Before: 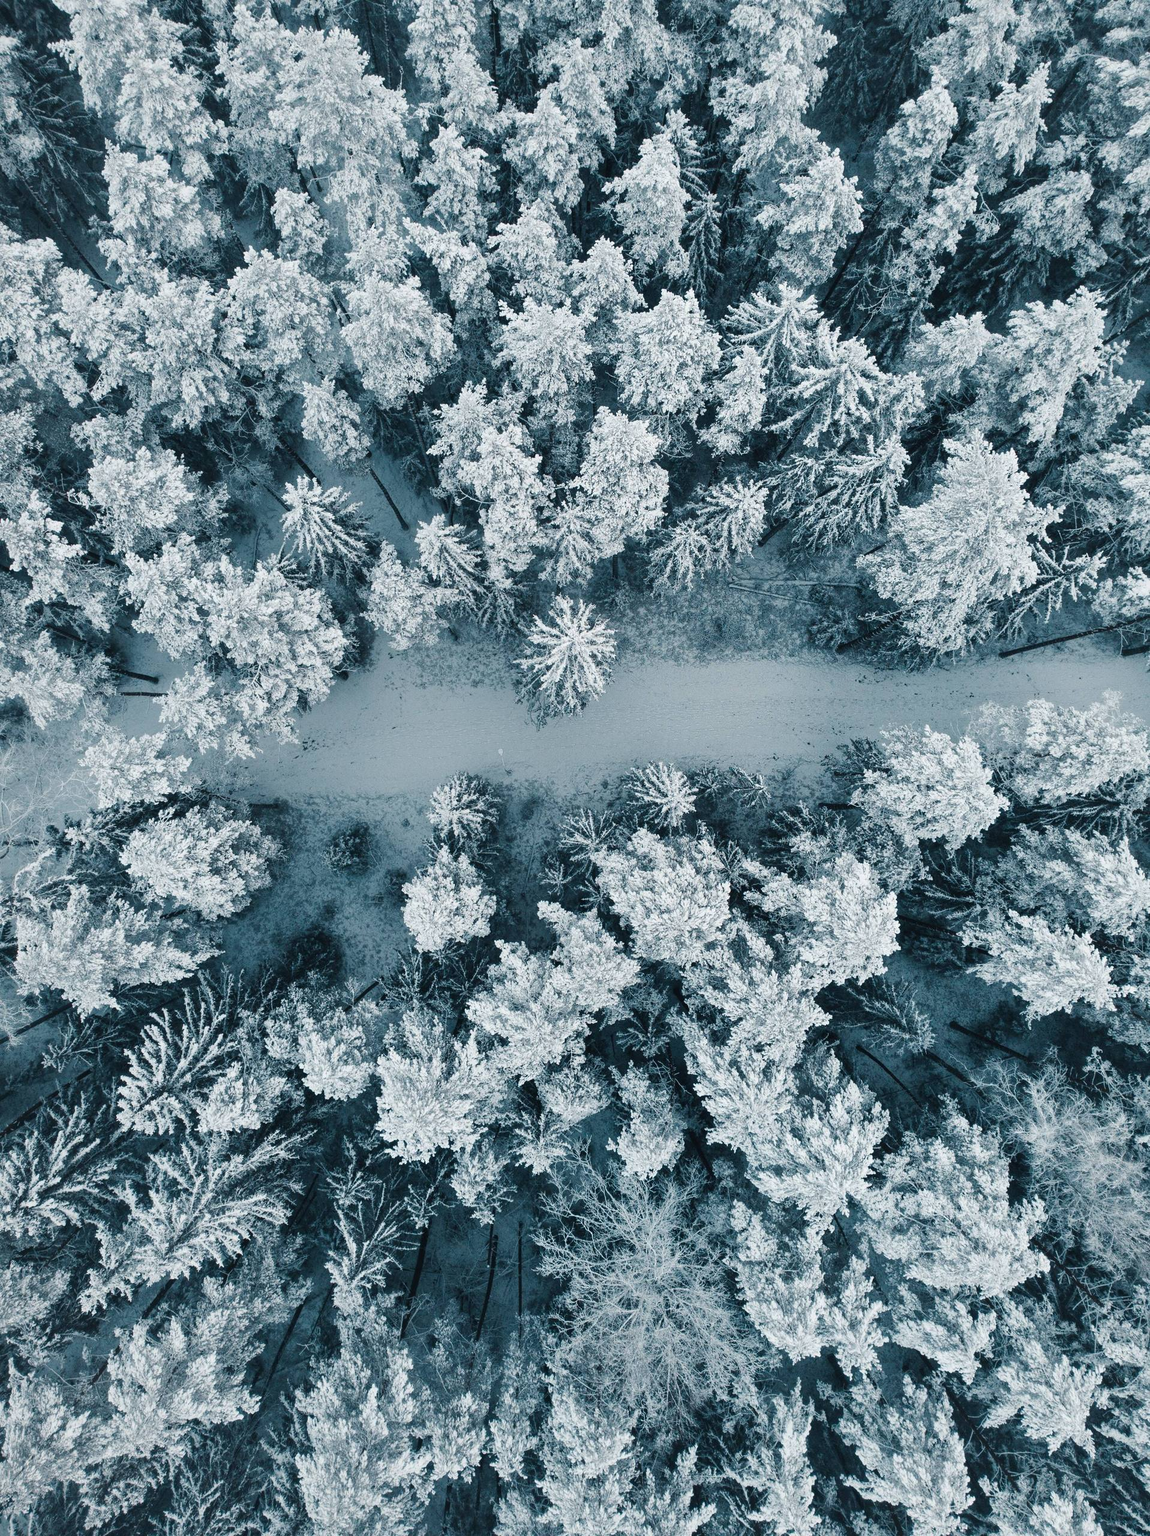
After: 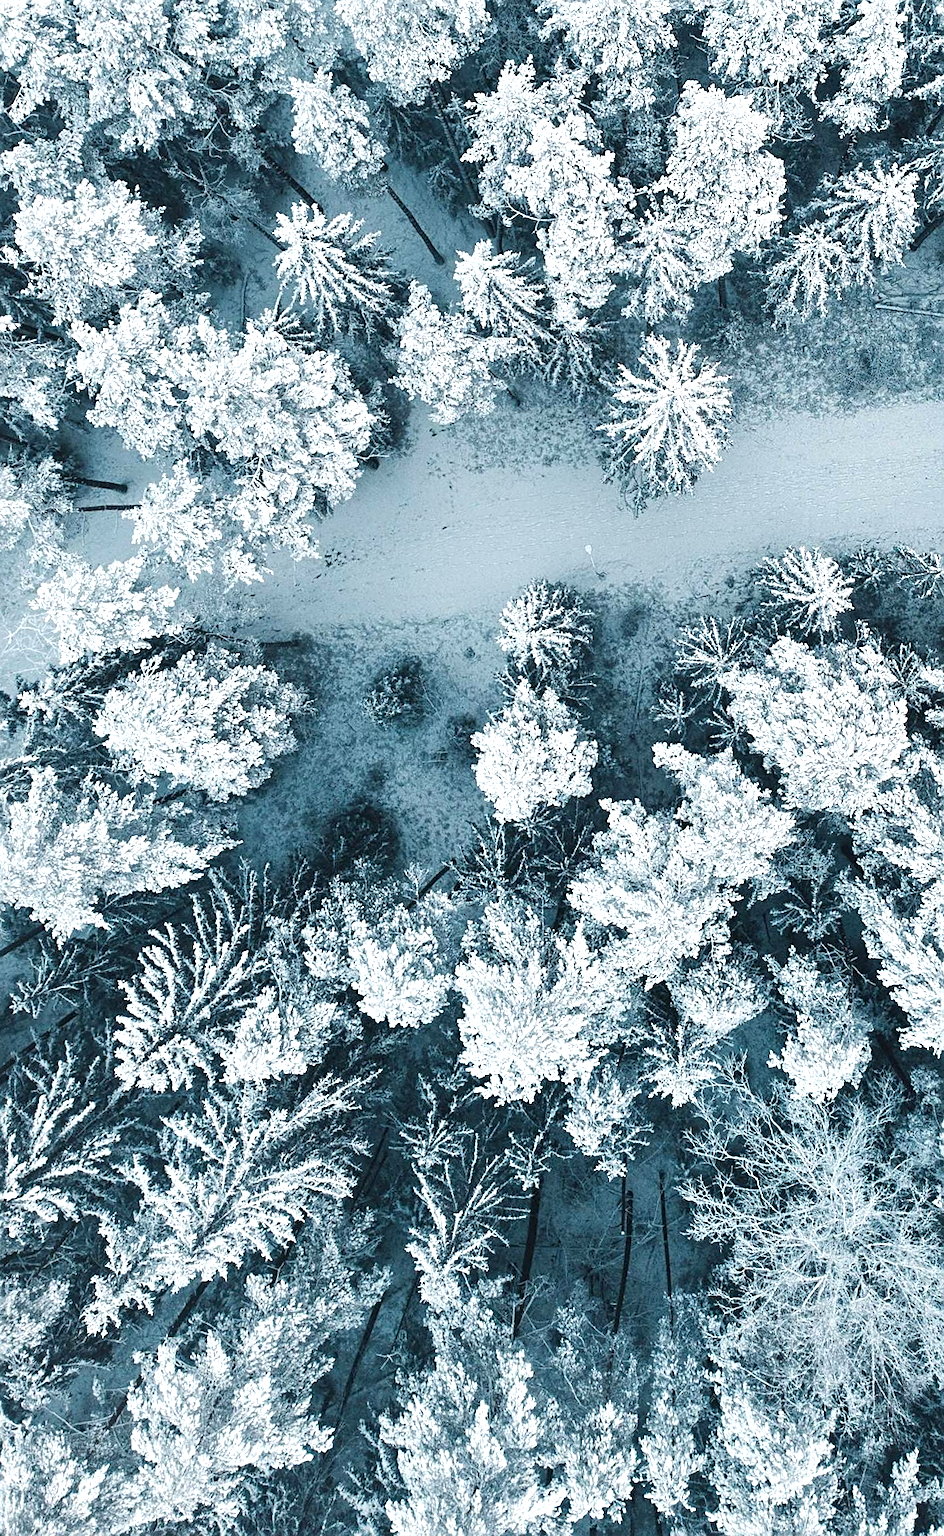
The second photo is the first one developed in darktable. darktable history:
exposure: black level correction 0, exposure 0.7 EV, compensate exposure bias true, compensate highlight preservation false
crop: left 8.966%, top 23.852%, right 34.699%, bottom 4.703%
rotate and perspective: rotation -4.25°, automatic cropping off
sharpen: on, module defaults
